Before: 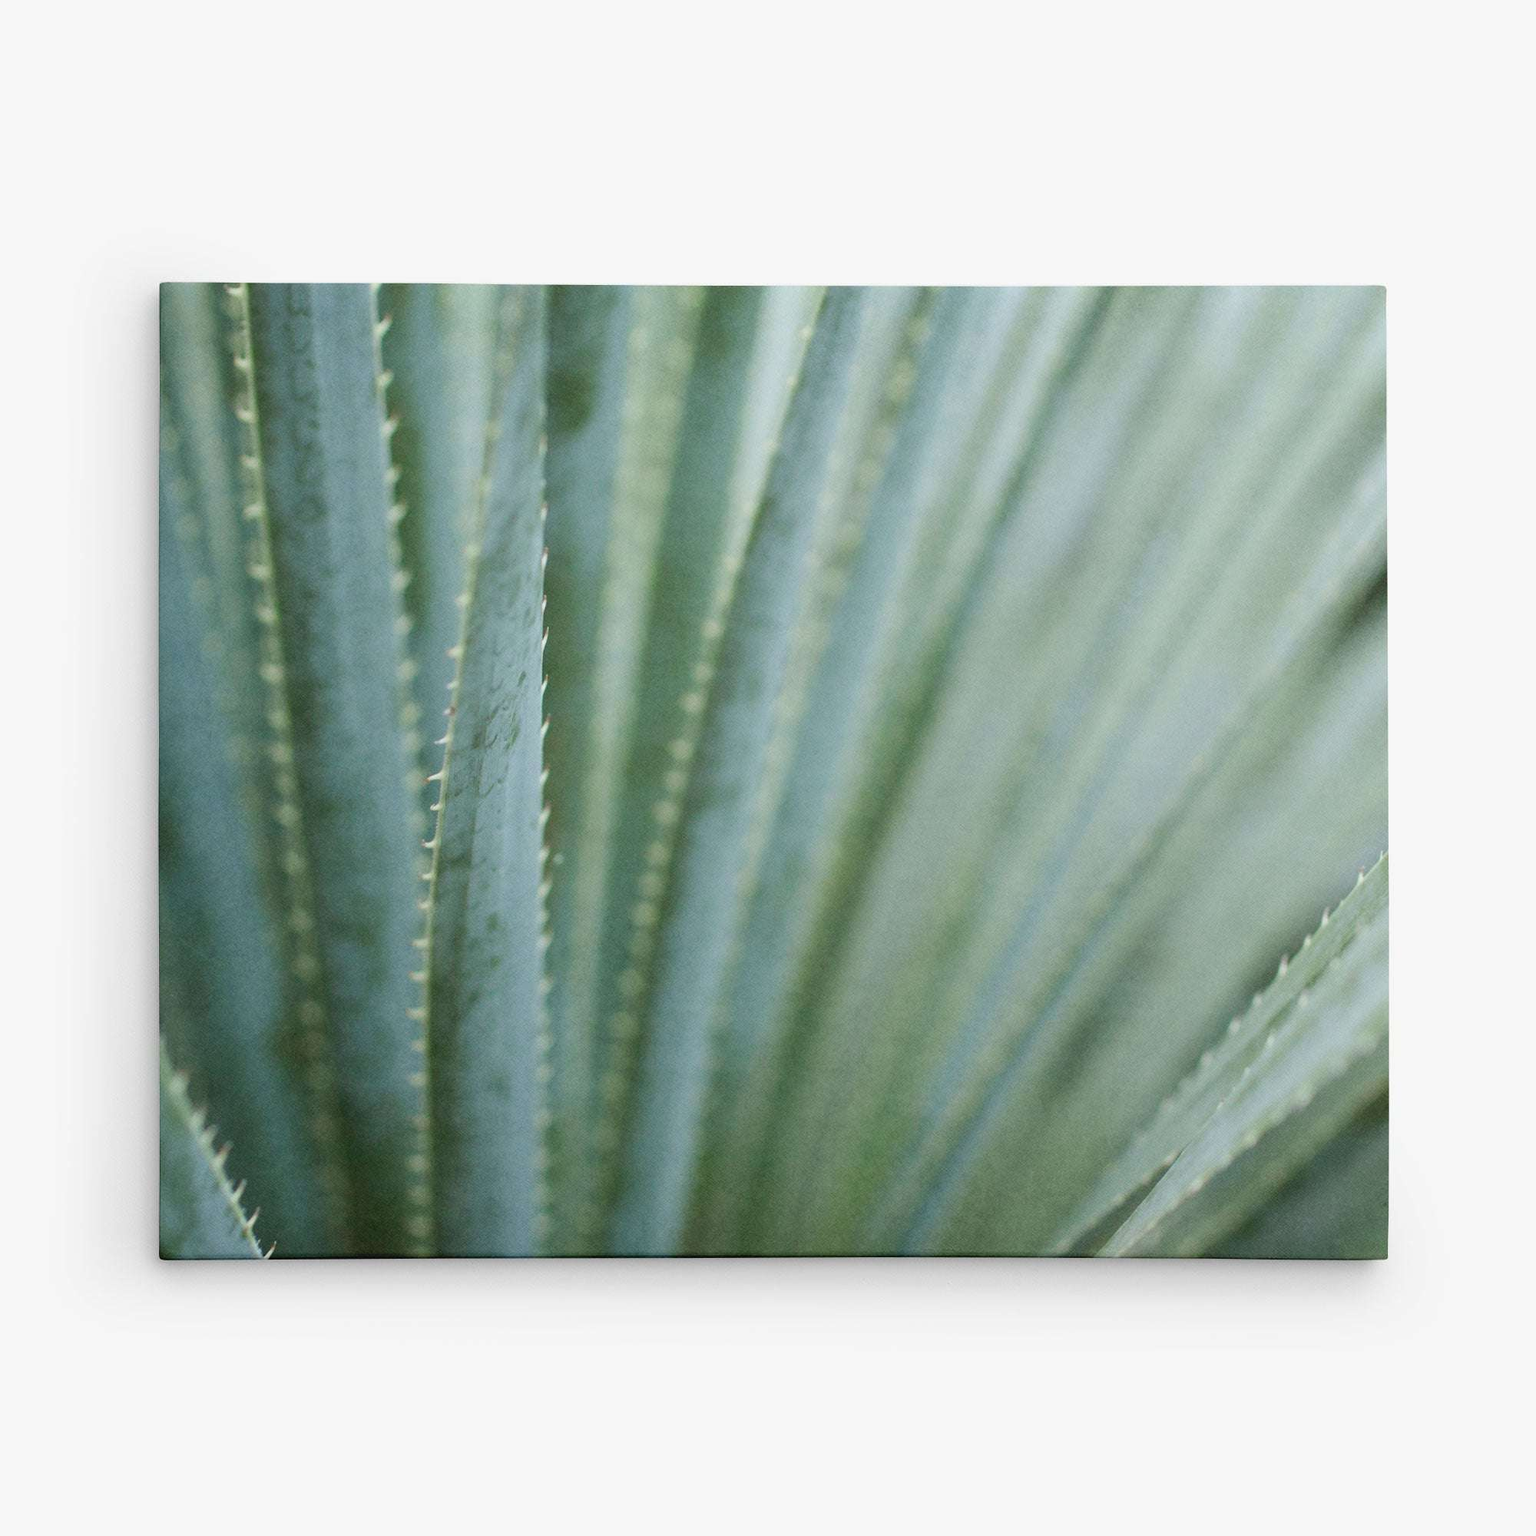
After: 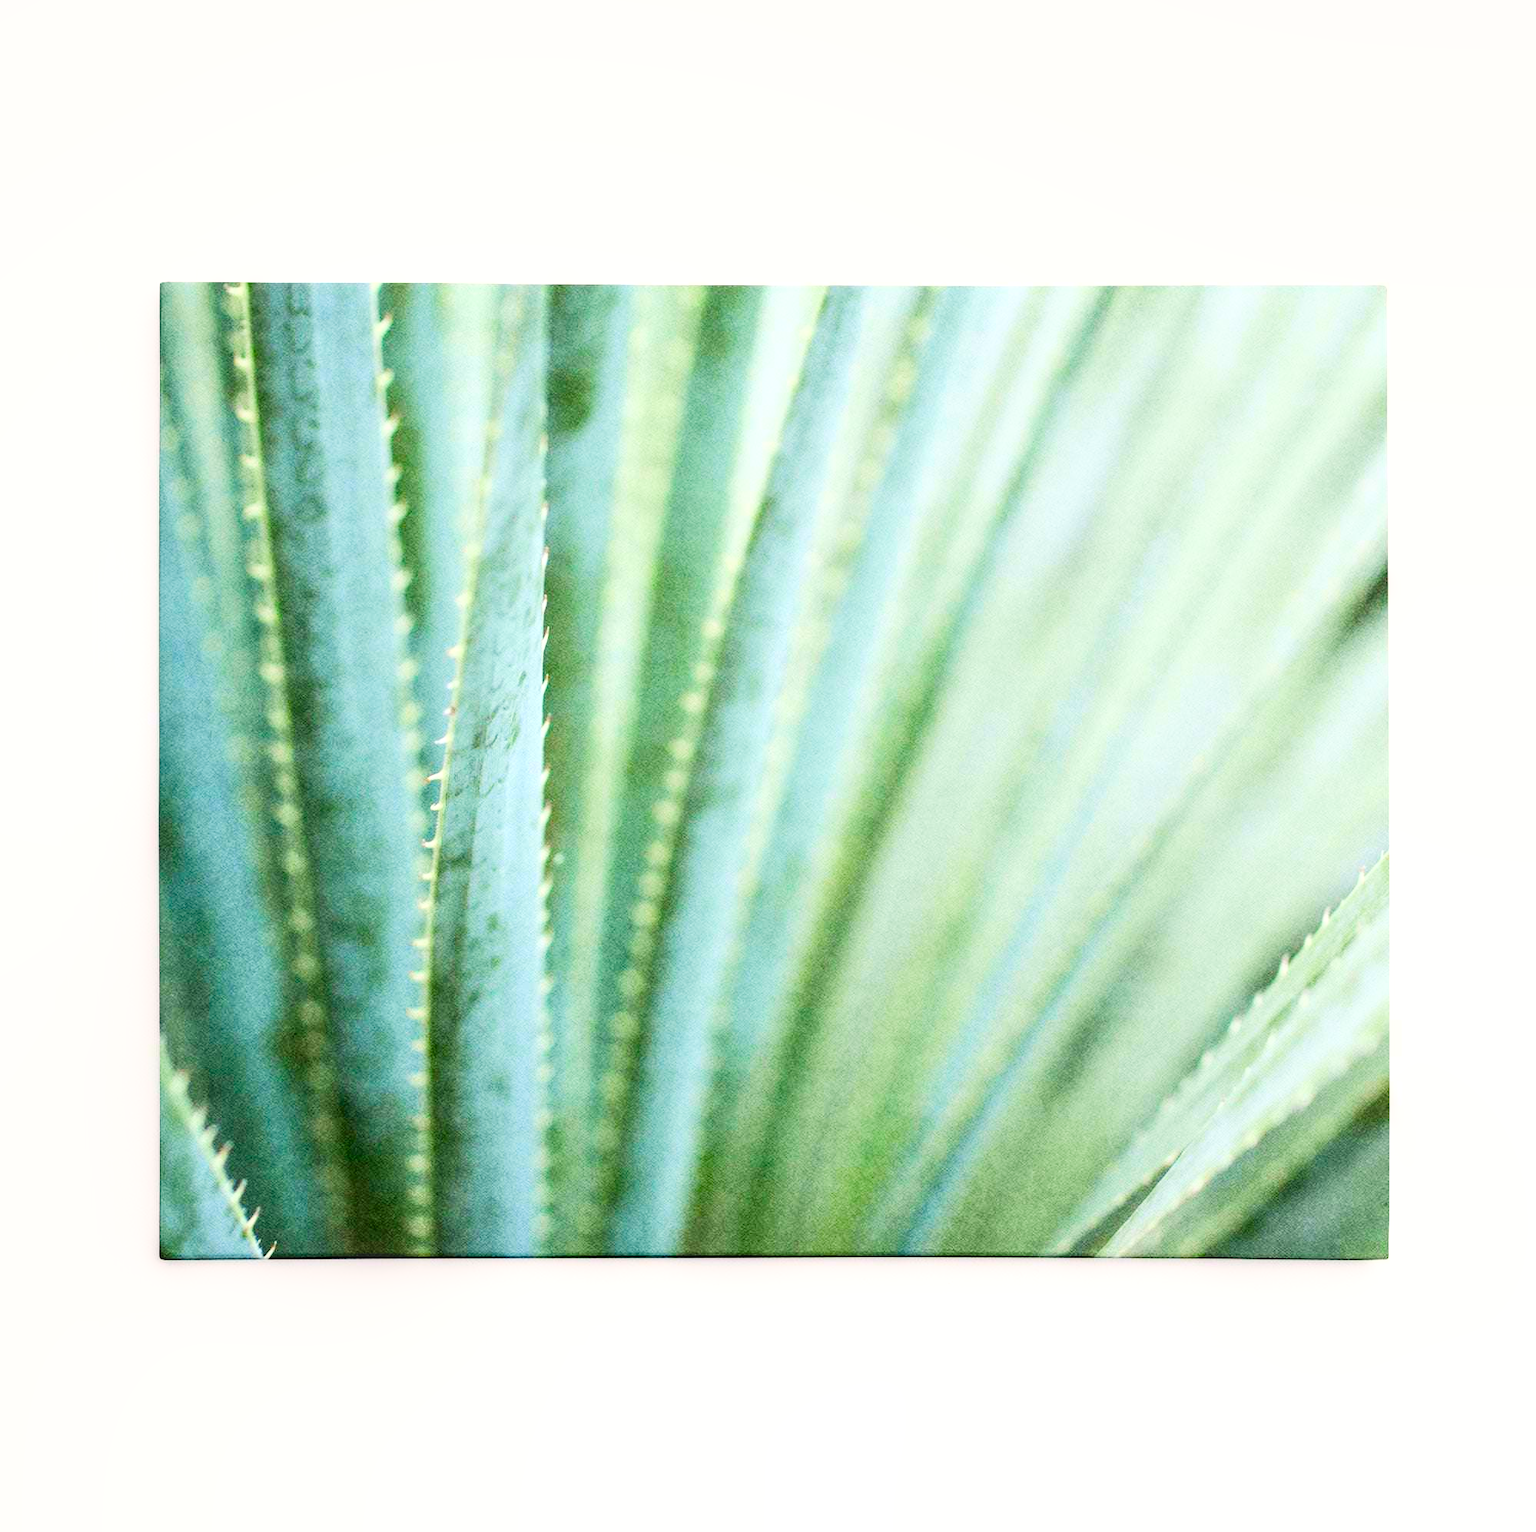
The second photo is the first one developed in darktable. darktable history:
color balance rgb: highlights gain › chroma 1.041%, highlights gain › hue 52.25°, perceptual saturation grading › global saturation 20%, perceptual saturation grading › highlights -25.636%, perceptual saturation grading › shadows 50.321%
base curve: curves: ch0 [(0, 0) (0.007, 0.004) (0.027, 0.03) (0.046, 0.07) (0.207, 0.54) (0.442, 0.872) (0.673, 0.972) (1, 1)]
contrast brightness saturation: contrast 0.038, saturation 0.151
crop: top 0.071%, bottom 0.195%
local contrast: on, module defaults
